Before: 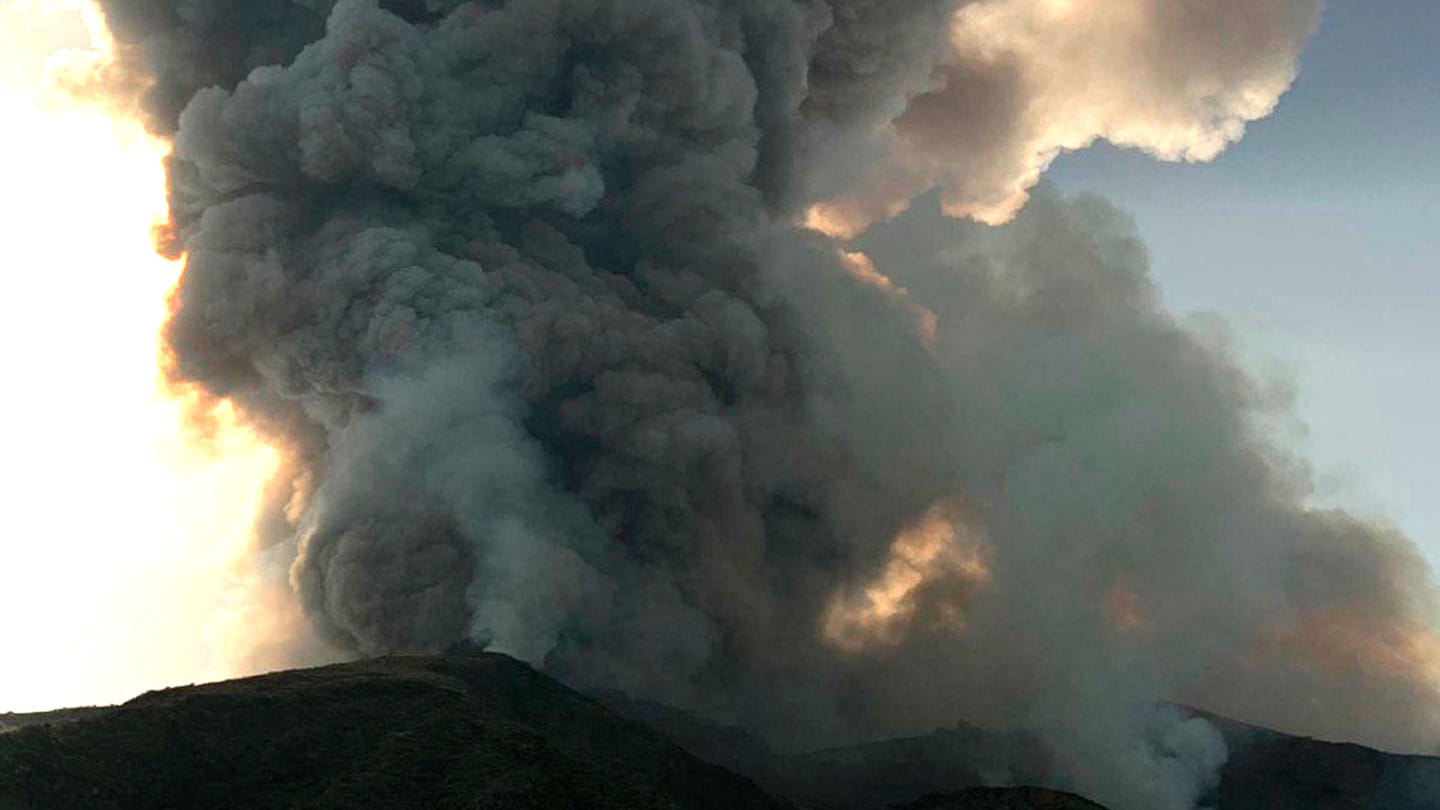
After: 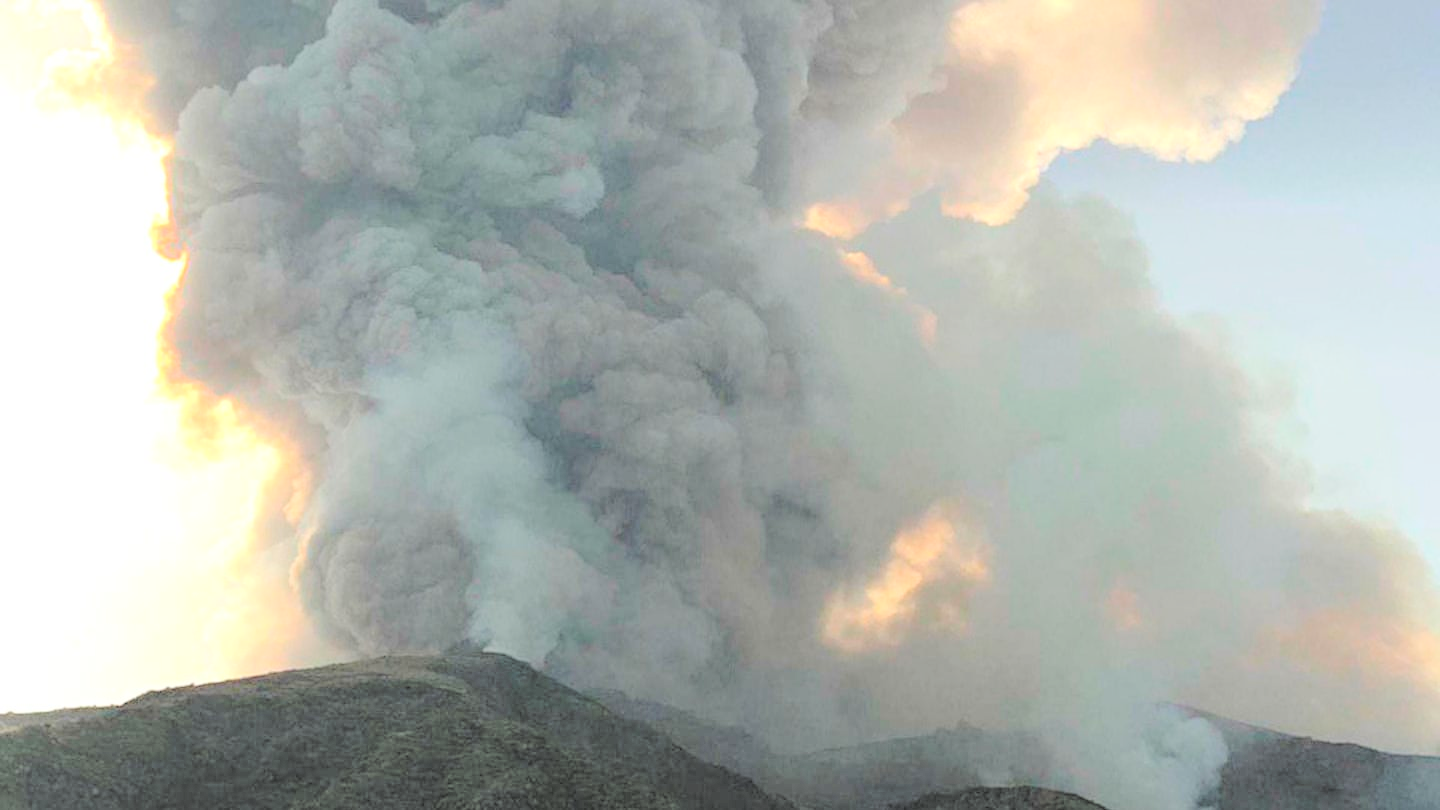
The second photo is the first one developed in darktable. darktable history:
contrast brightness saturation: brightness 0.981
